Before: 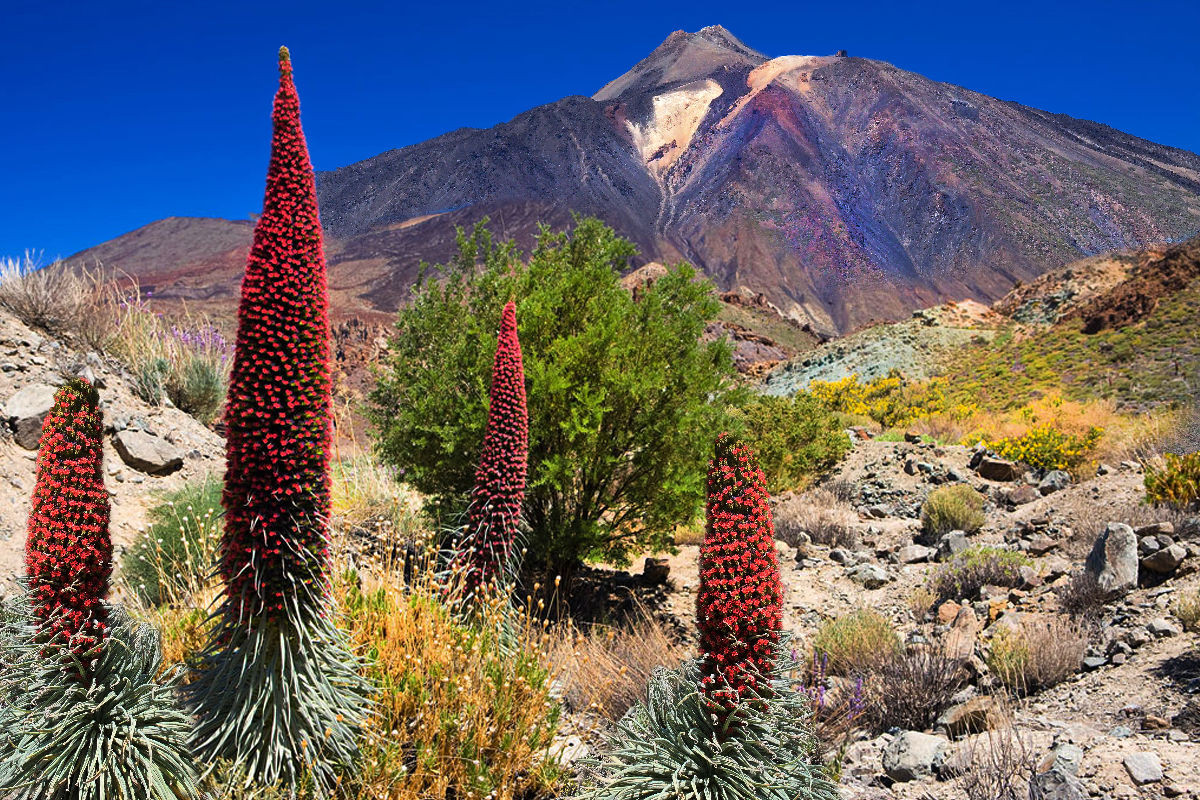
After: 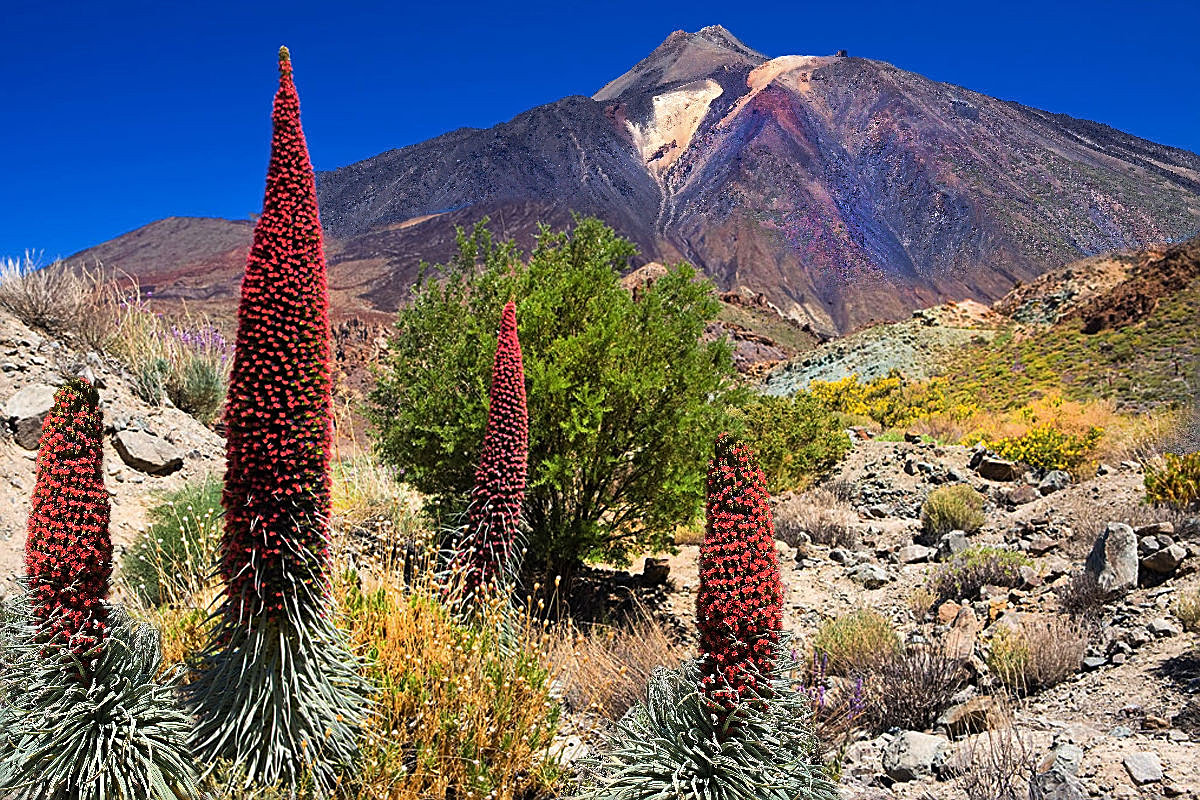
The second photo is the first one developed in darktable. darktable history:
sharpen: amount 0.593
